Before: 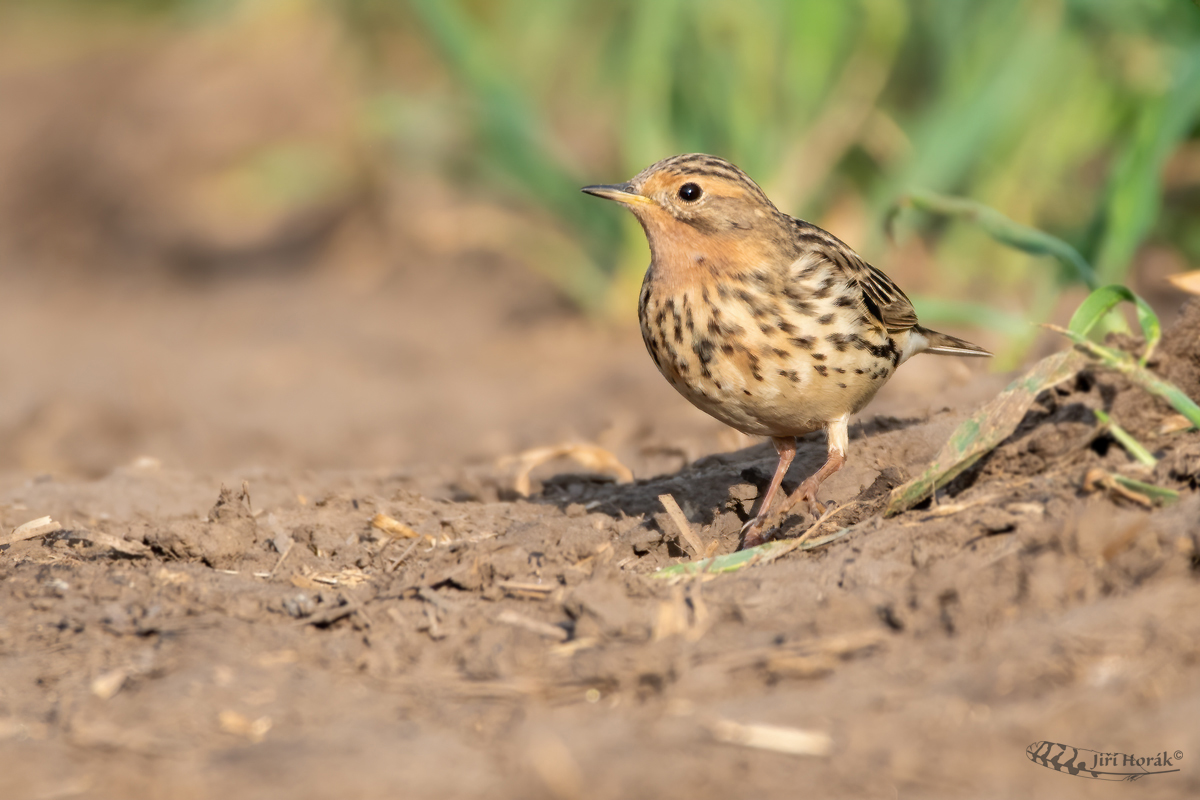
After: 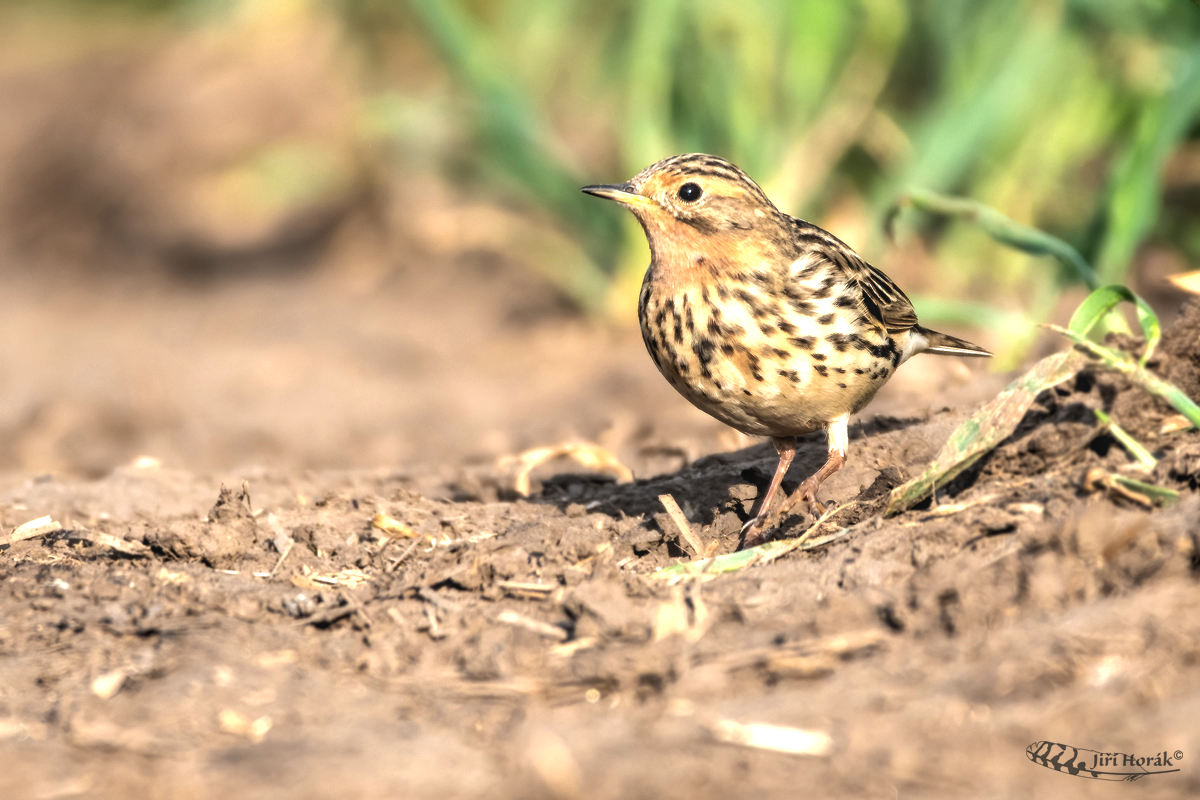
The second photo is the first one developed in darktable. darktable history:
local contrast: detail 110%
levels: levels [0.044, 0.475, 0.791]
